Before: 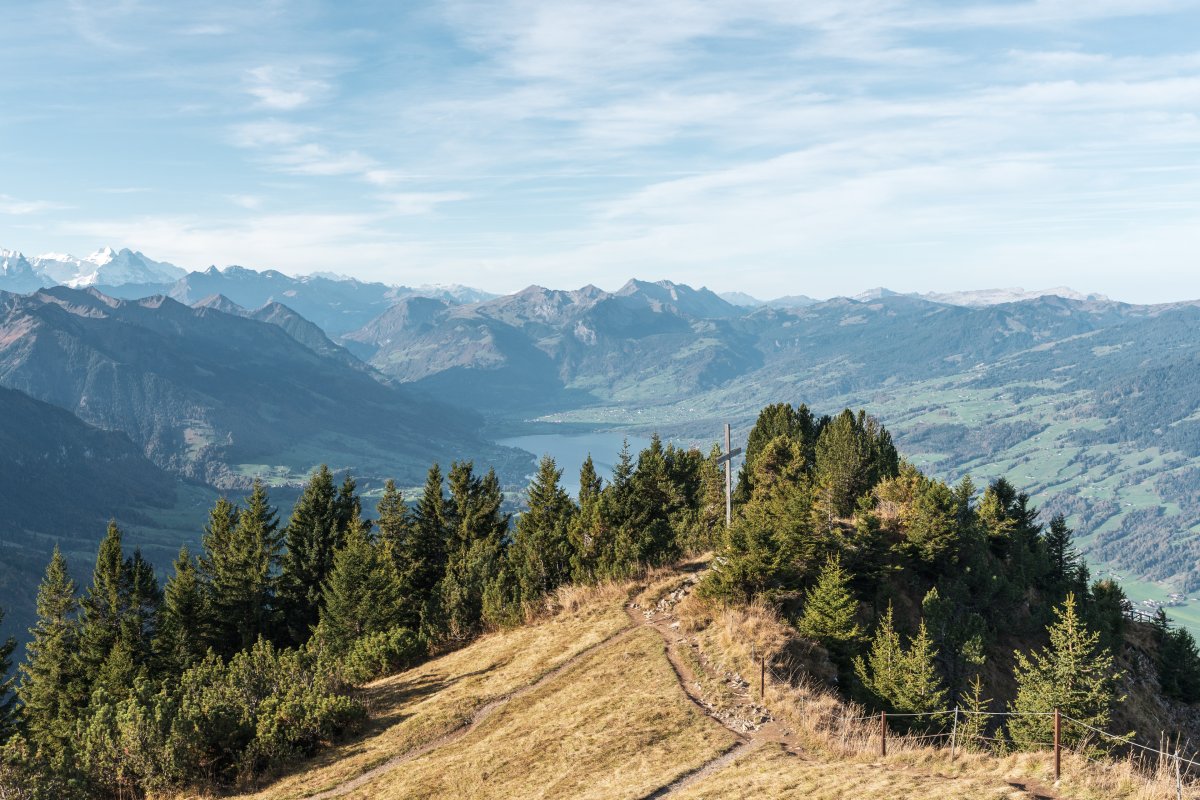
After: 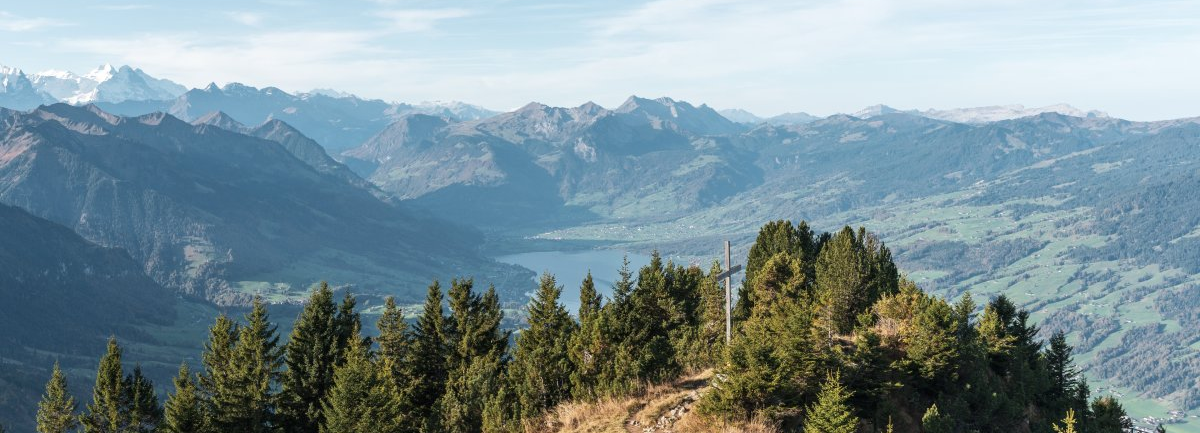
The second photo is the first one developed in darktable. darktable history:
crop and rotate: top 22.888%, bottom 22.901%
